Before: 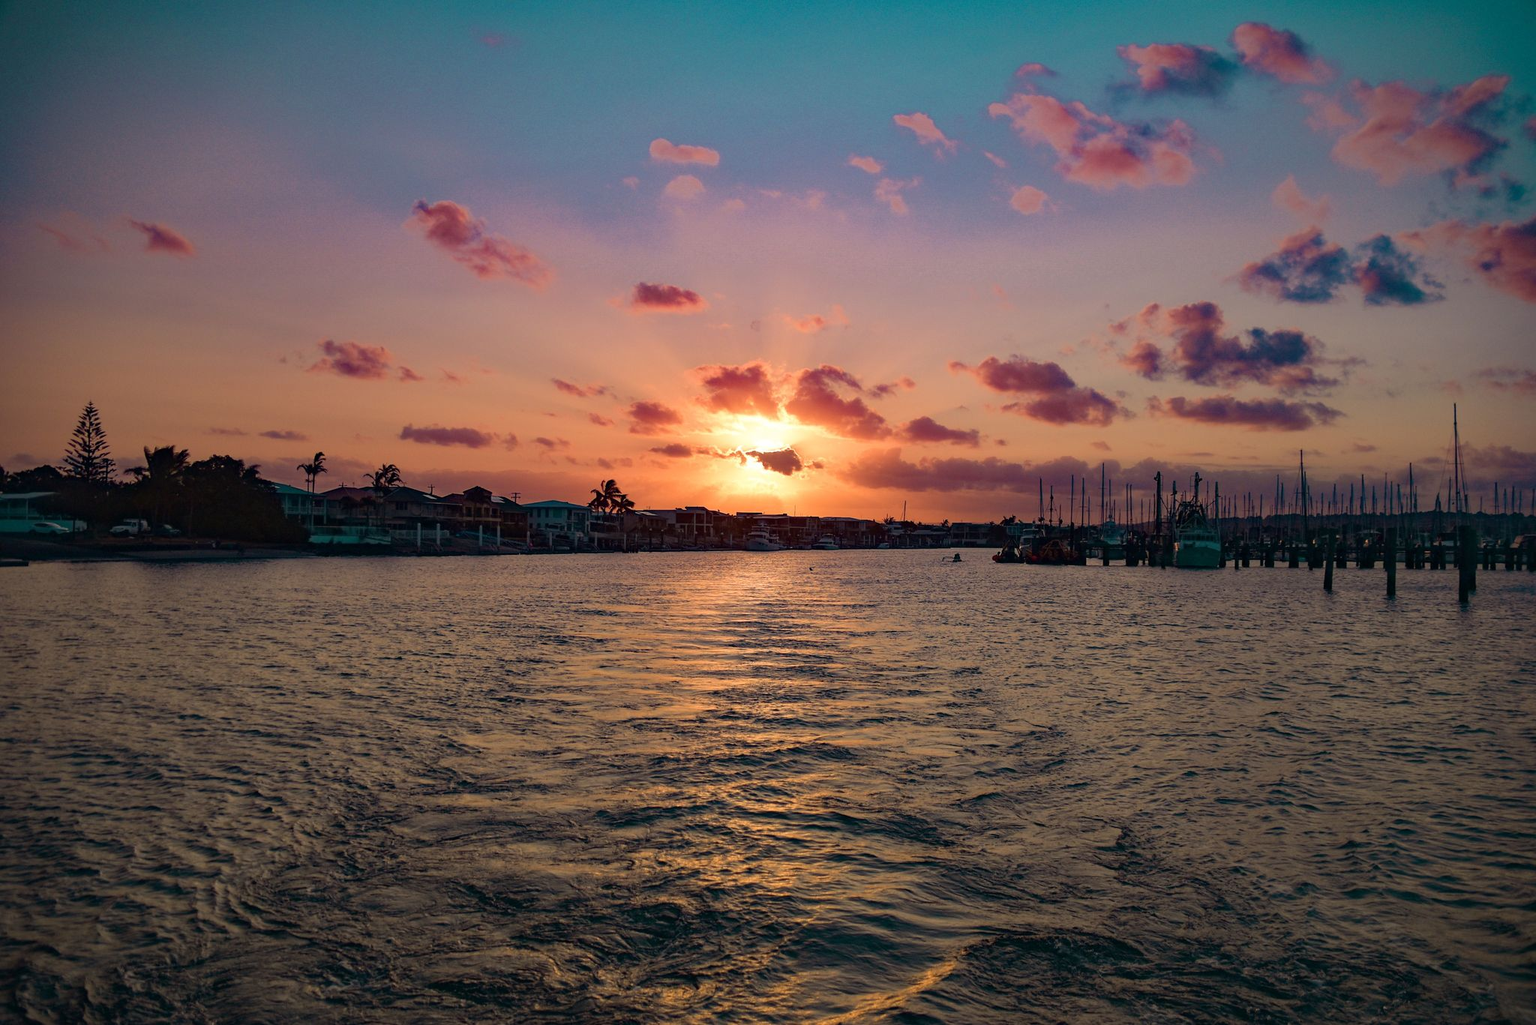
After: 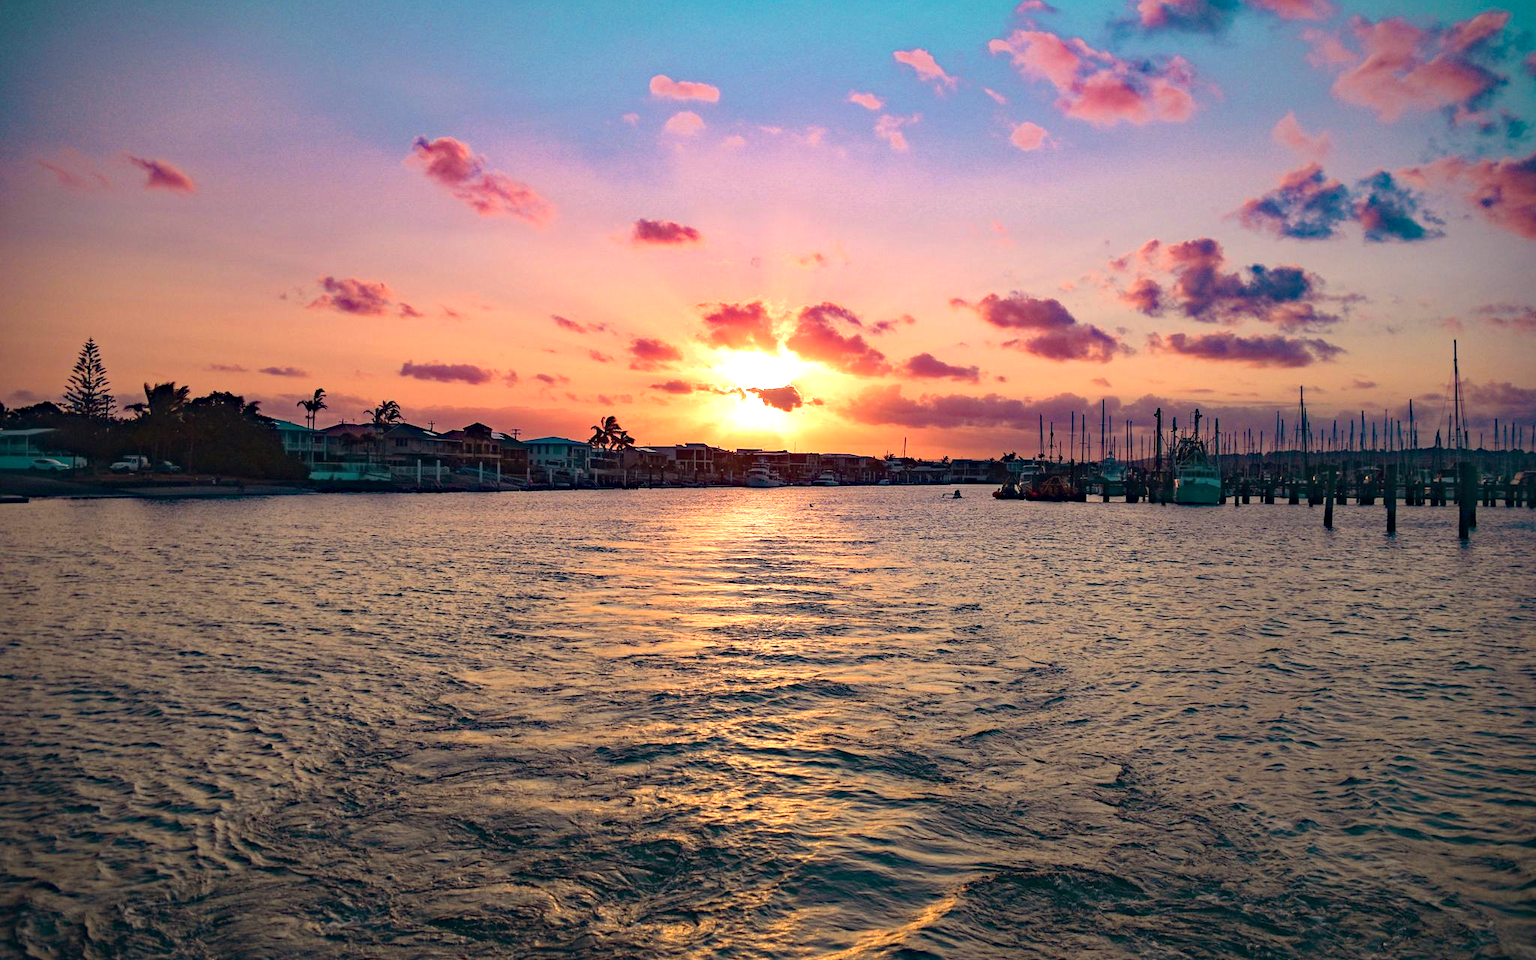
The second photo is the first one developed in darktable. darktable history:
haze removal: compatibility mode true, adaptive false
tone equalizer: on, module defaults
exposure: exposure 1.089 EV, compensate highlight preservation false
crop and rotate: top 6.25%
